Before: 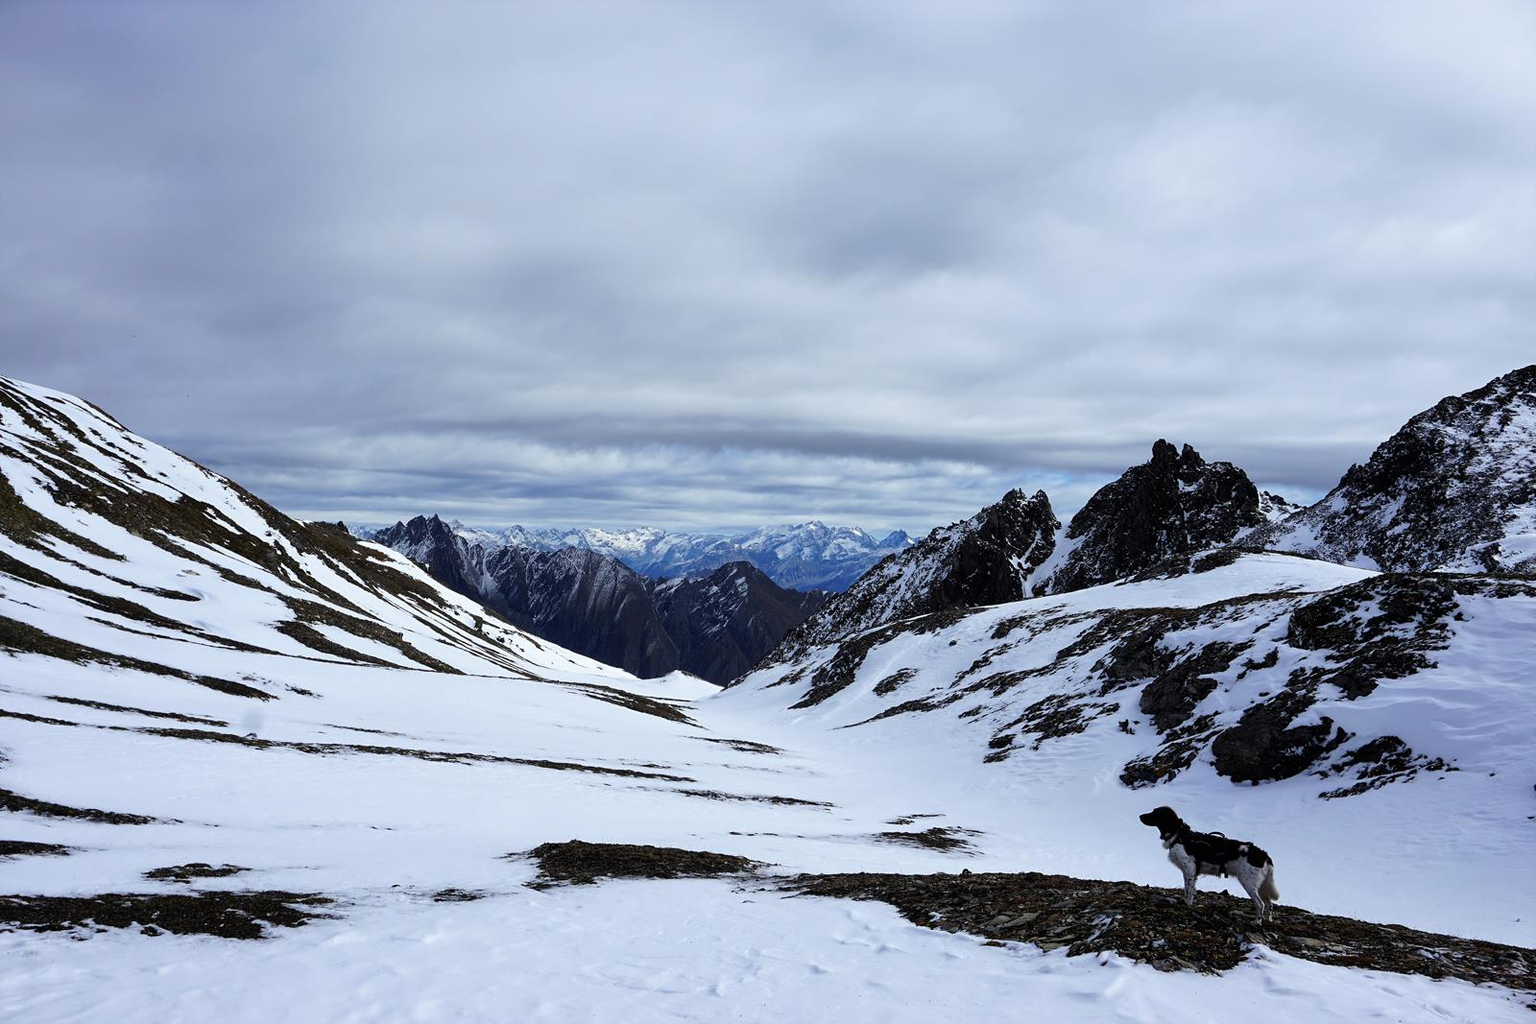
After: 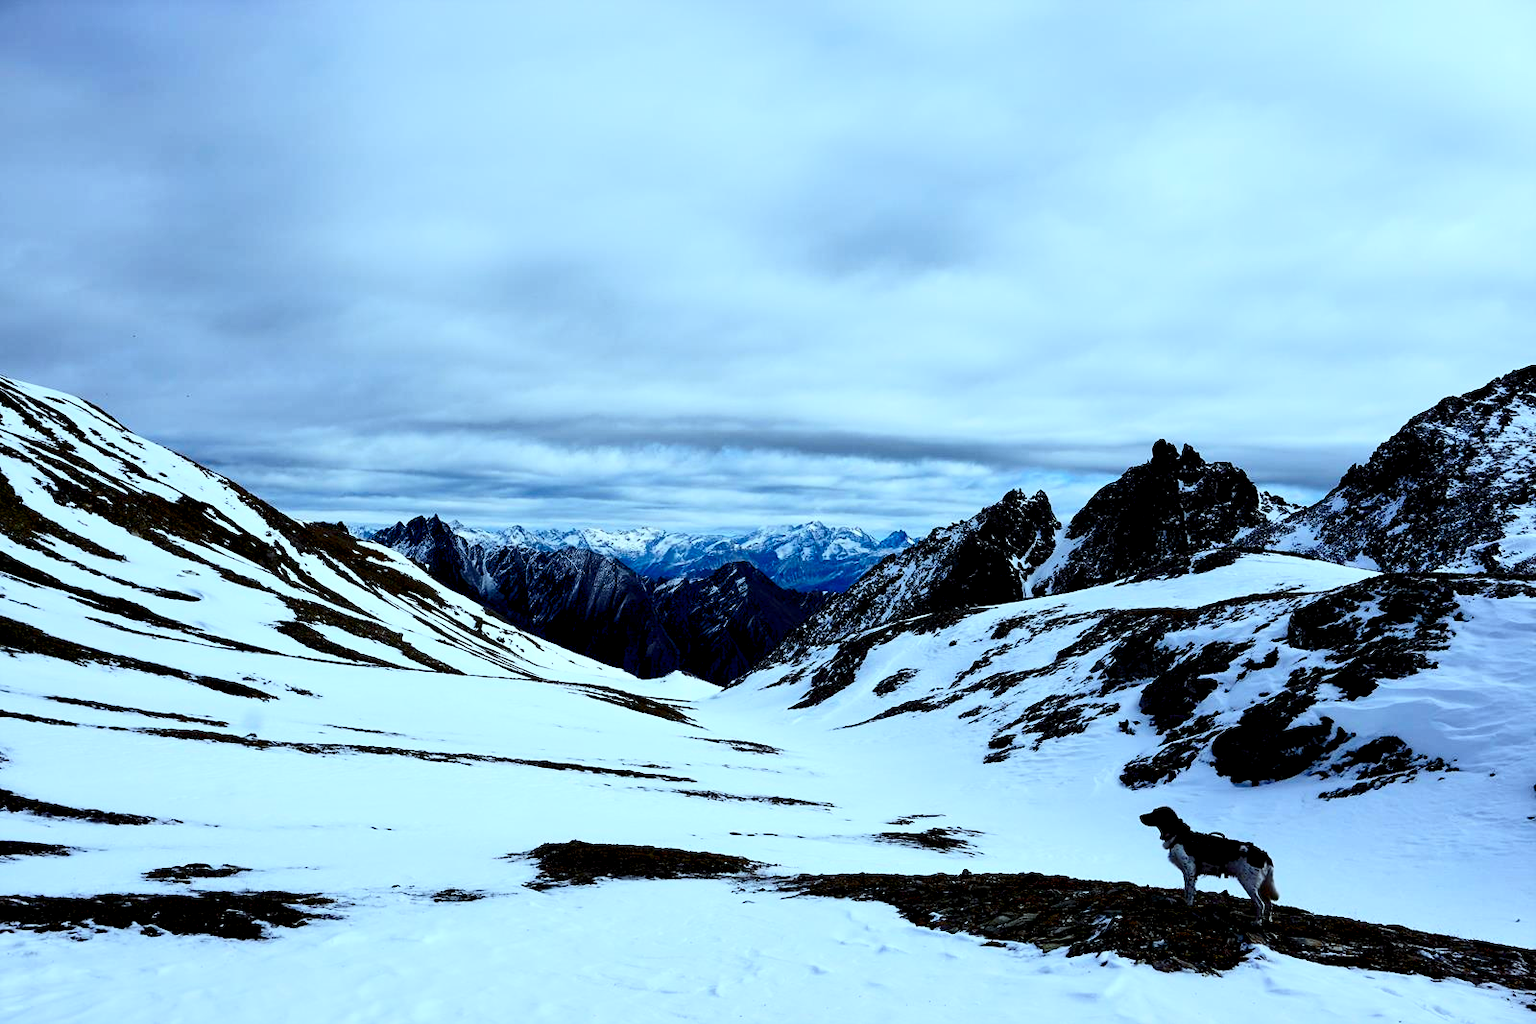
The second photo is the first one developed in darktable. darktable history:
contrast brightness saturation: contrast 0.289
color balance rgb: global offset › luminance -1.427%, linear chroma grading › global chroma 9.864%, perceptual saturation grading › global saturation 20%, perceptual saturation grading › highlights -25.151%, perceptual saturation grading › shadows 25.597%, global vibrance 3.148%
color correction: highlights a* -10.03, highlights b* -10.28
